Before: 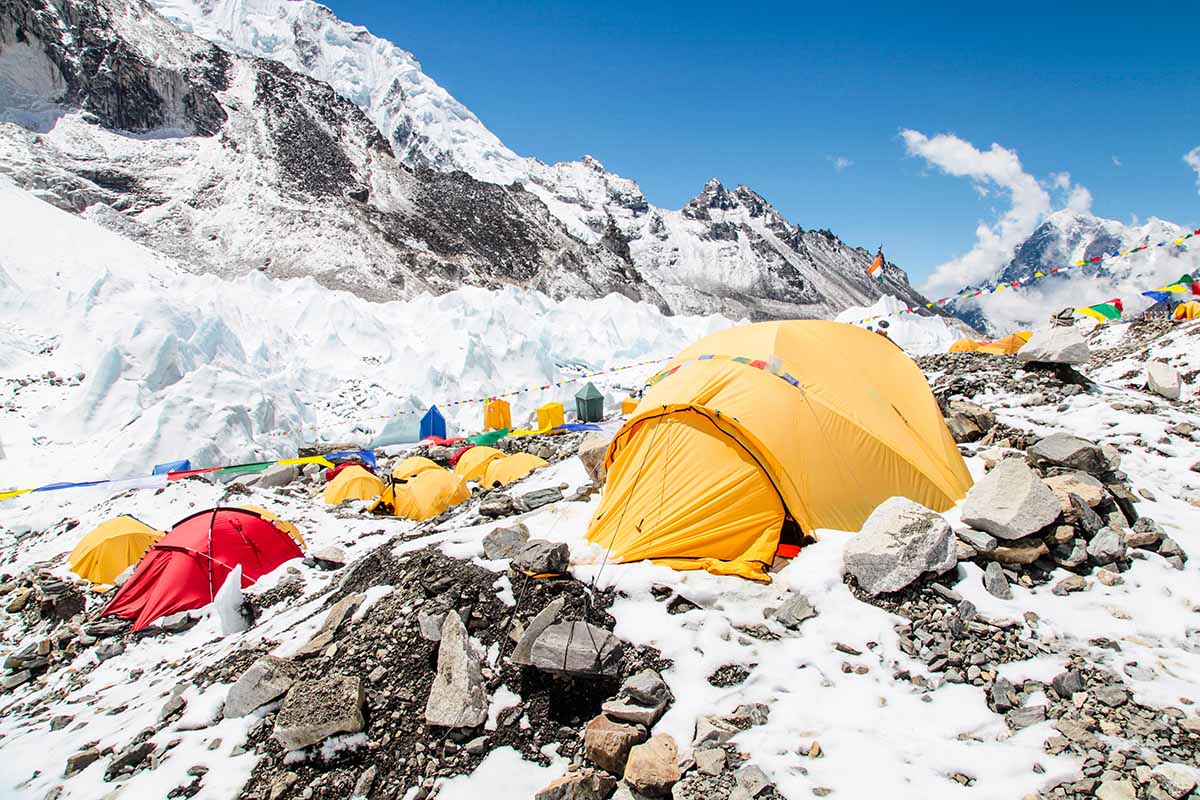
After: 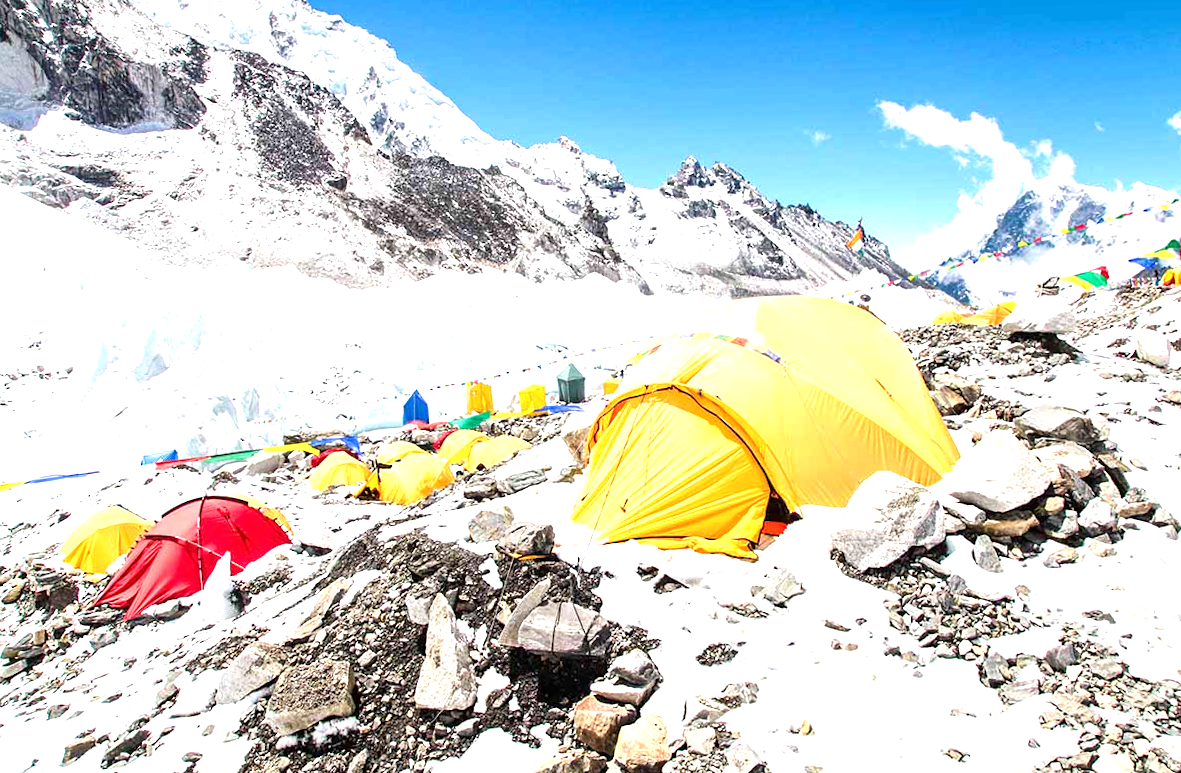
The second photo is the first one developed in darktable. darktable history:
velvia: strength 15%
rotate and perspective: rotation -1.32°, lens shift (horizontal) -0.031, crop left 0.015, crop right 0.985, crop top 0.047, crop bottom 0.982
white balance: emerald 1
exposure: exposure 0.999 EV, compensate highlight preservation false
